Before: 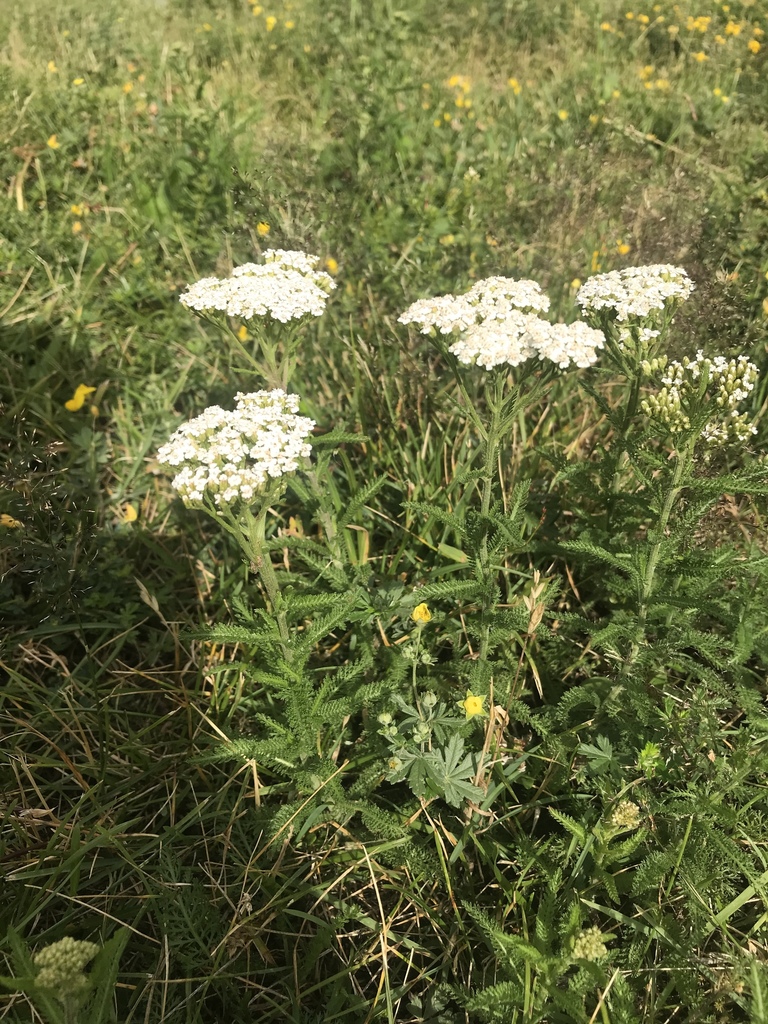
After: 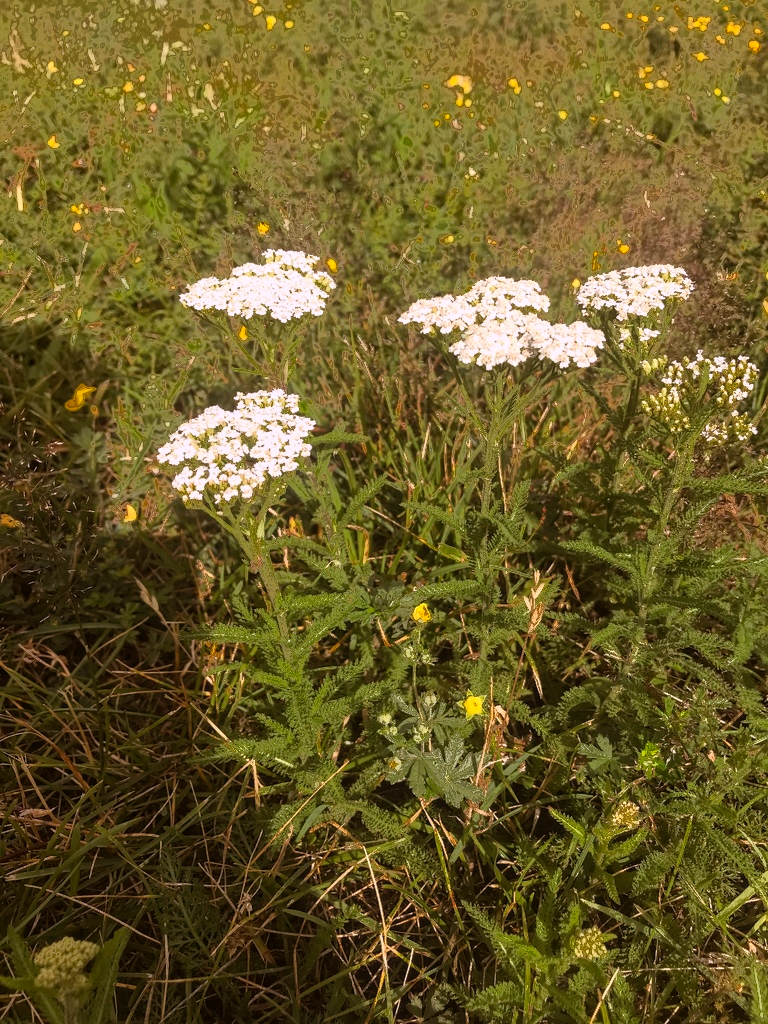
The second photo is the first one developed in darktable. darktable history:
fill light: exposure -0.73 EV, center 0.69, width 2.2
rgb levels: mode RGB, independent channels, levels [[0, 0.5, 1], [0, 0.521, 1], [0, 0.536, 1]]
local contrast: detail 110%
white balance: red 1.05, blue 1.072
